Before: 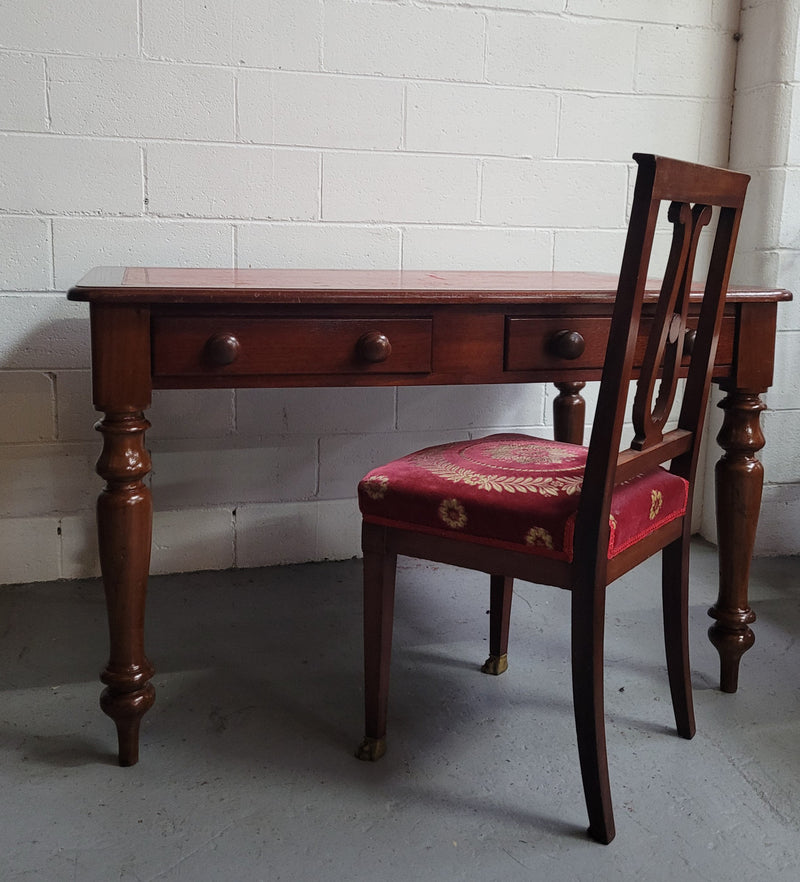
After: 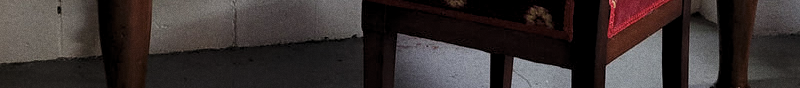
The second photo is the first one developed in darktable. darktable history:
crop and rotate: top 59.084%, bottom 30.916%
grain: coarseness 3.21 ISO
levels: levels [0.052, 0.496, 0.908]
